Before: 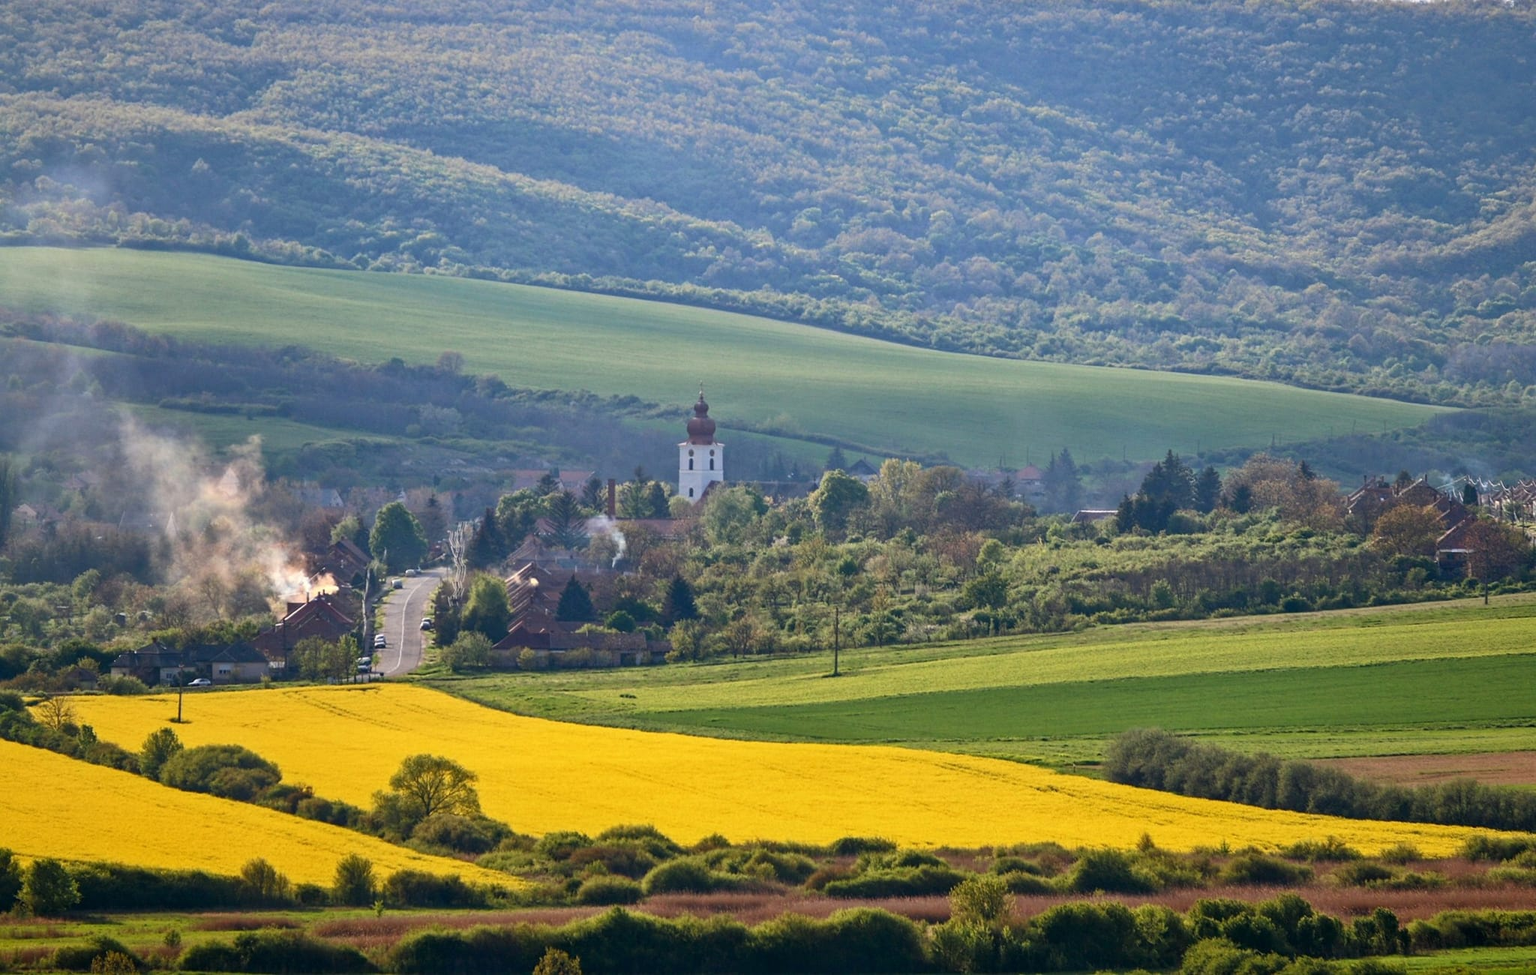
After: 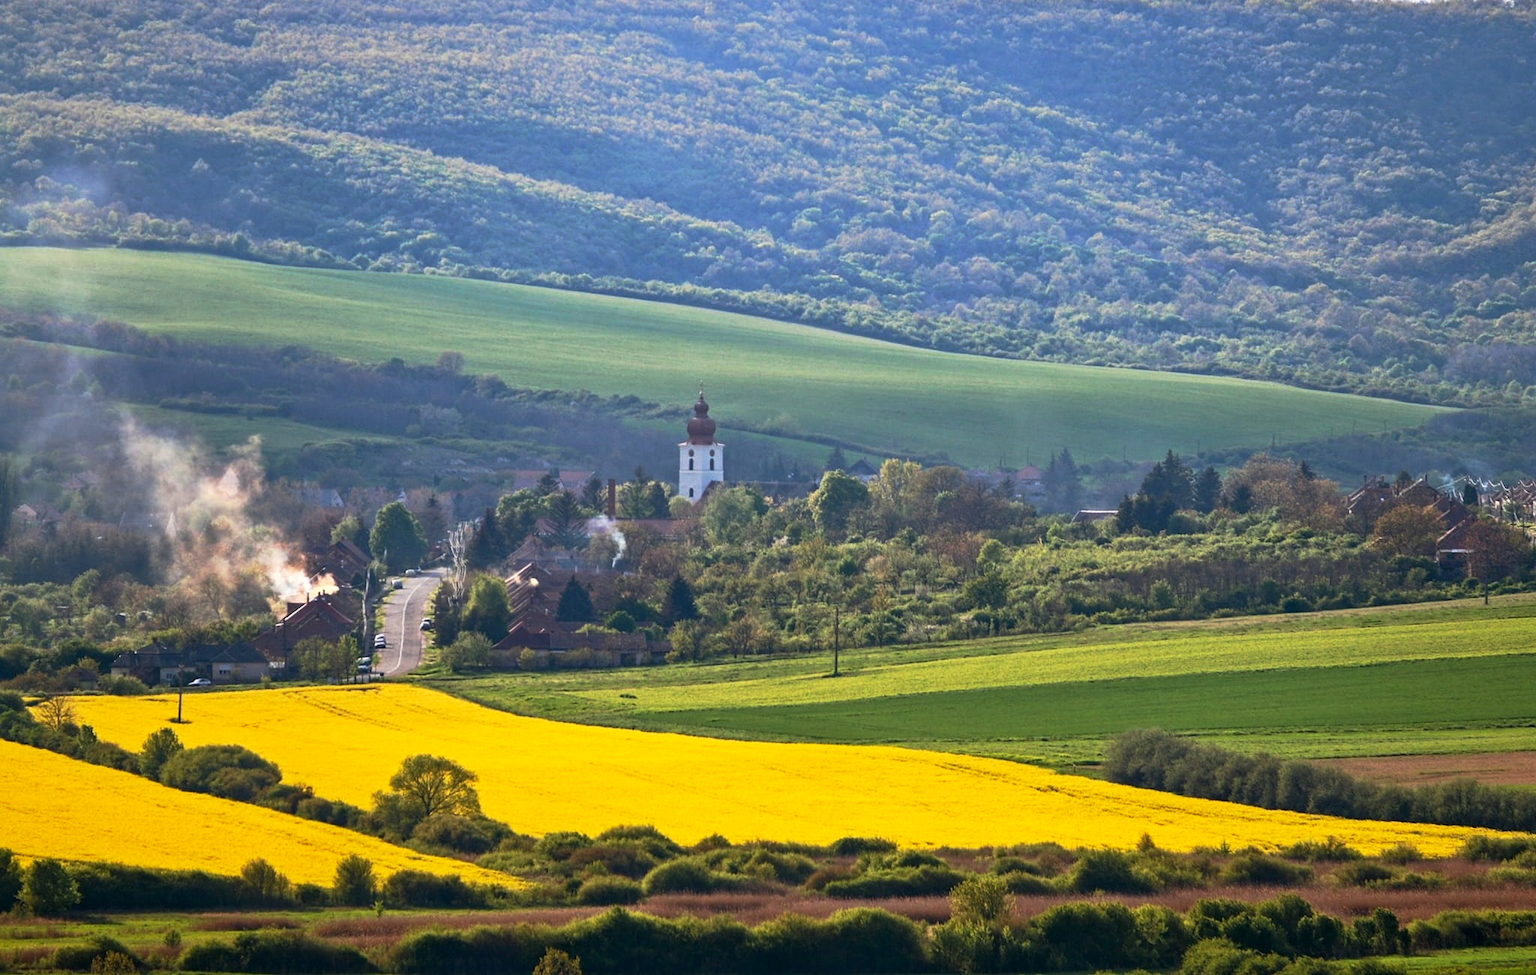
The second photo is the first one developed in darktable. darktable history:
base curve: curves: ch0 [(0, 0) (0.257, 0.25) (0.482, 0.586) (0.757, 0.871) (1, 1)], preserve colors none
